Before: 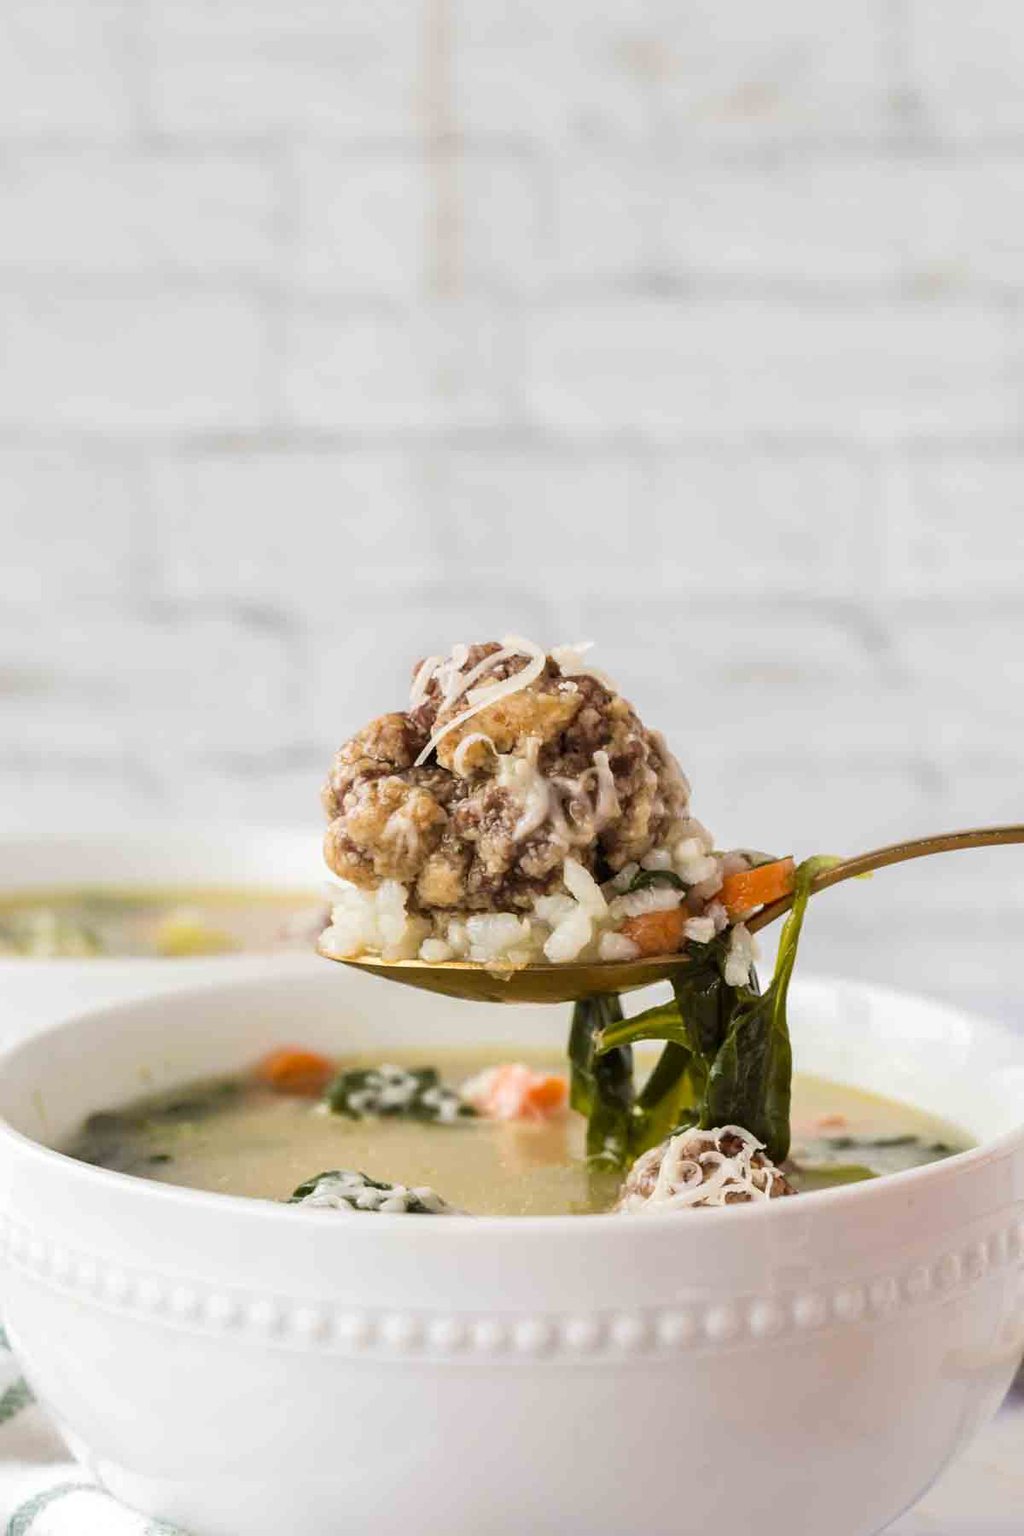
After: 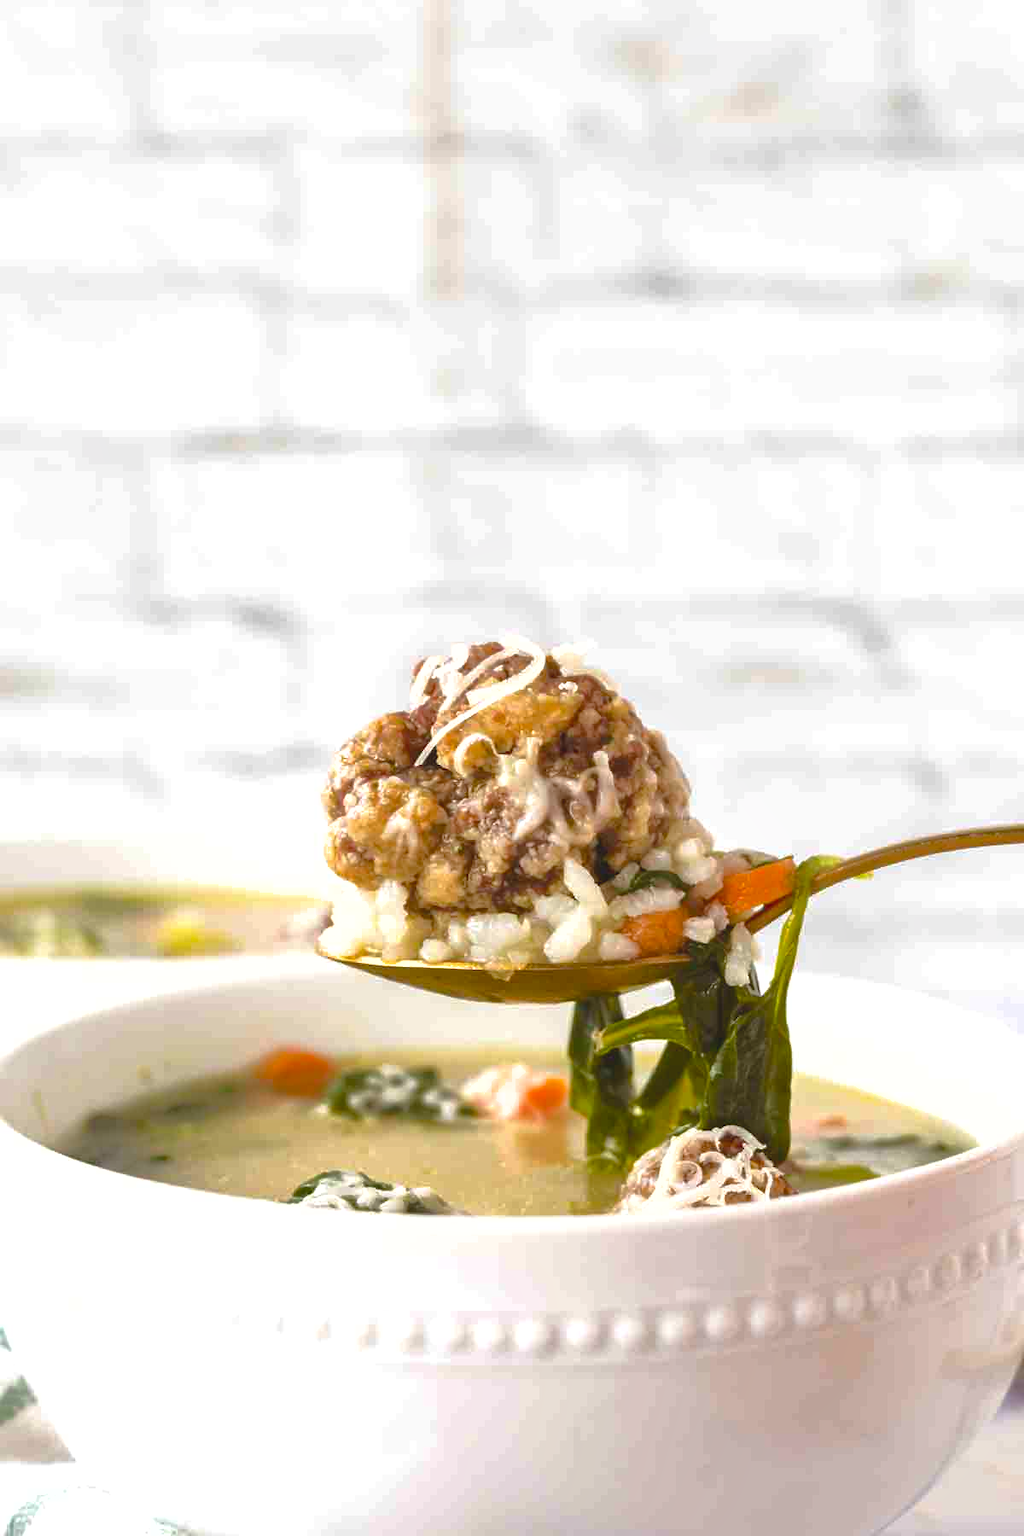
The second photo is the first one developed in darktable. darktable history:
color balance rgb: global offset › luminance 0.726%, perceptual saturation grading › global saturation 27.552%, perceptual saturation grading › highlights -24.808%, perceptual saturation grading › shadows 25.267%
shadows and highlights: on, module defaults
exposure: black level correction 0, exposure 0.499 EV, compensate highlight preservation false
